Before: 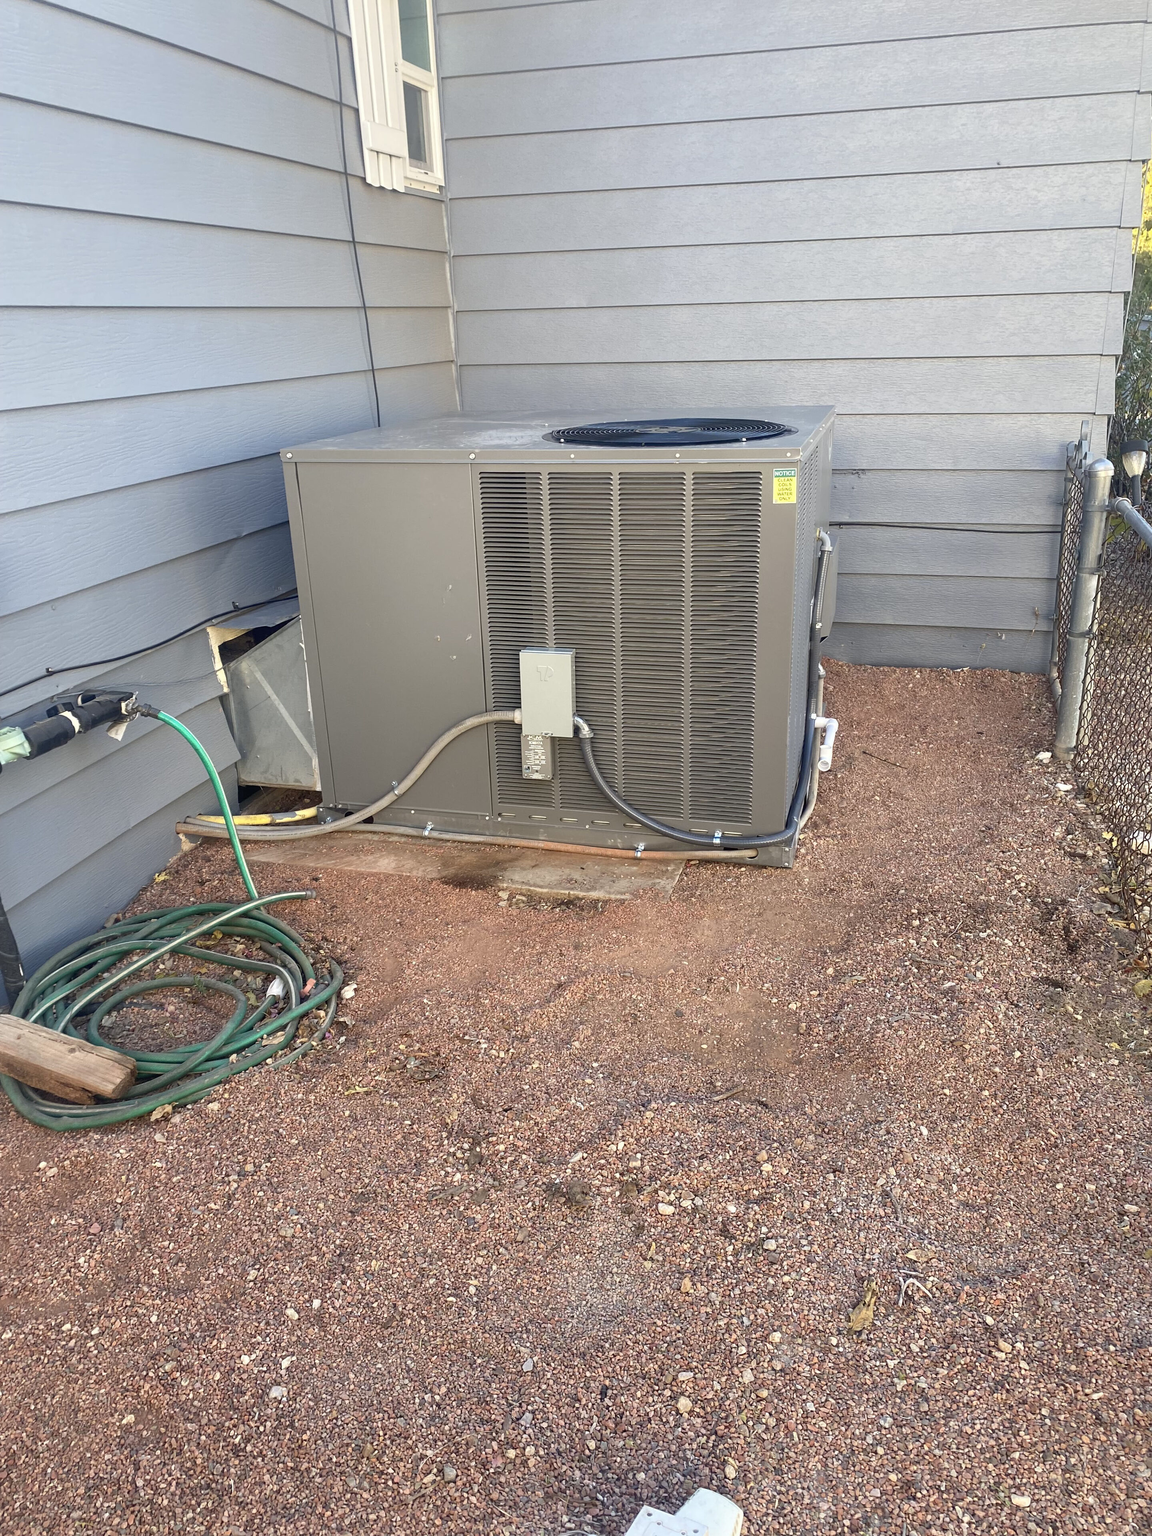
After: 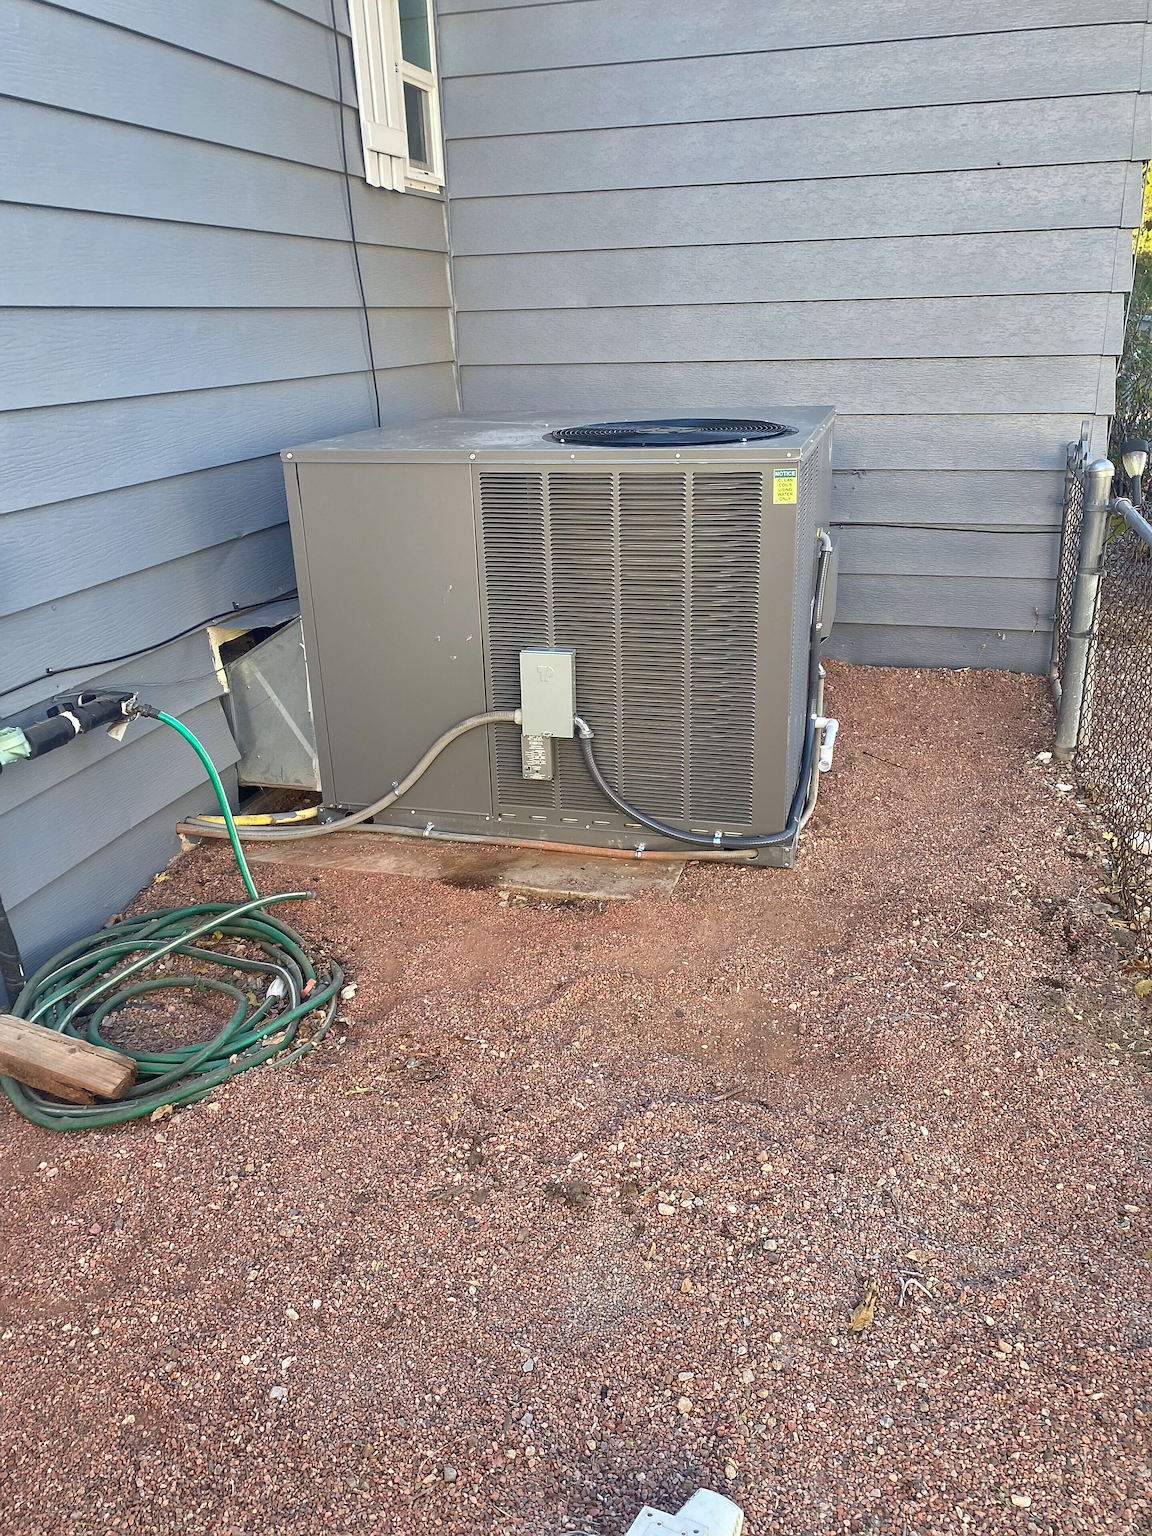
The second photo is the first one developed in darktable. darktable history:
sharpen: on, module defaults
shadows and highlights: shadows 40, highlights -54, highlights color adjustment 46%, low approximation 0.01, soften with gaussian
white balance: red 0.986, blue 1.01
